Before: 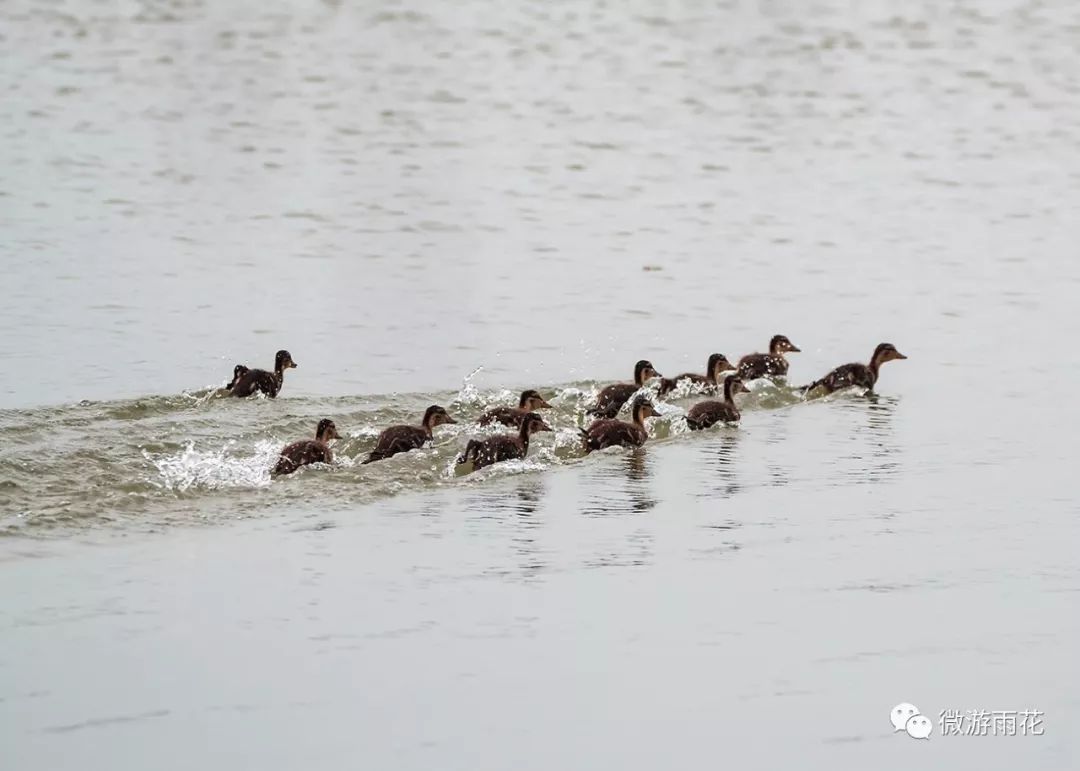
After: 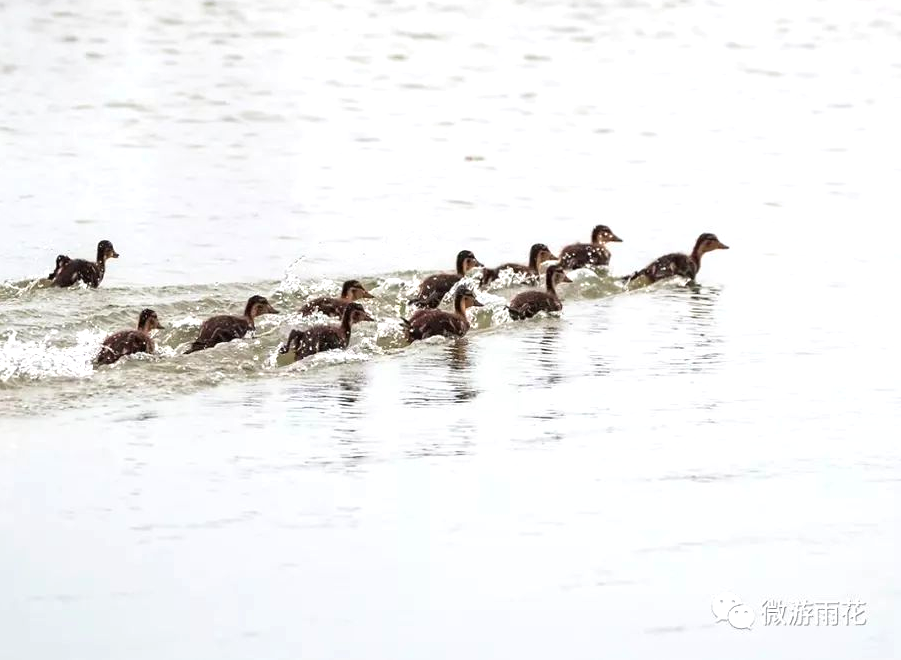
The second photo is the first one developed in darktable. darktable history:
crop: left 16.538%, top 14.331%
exposure: exposure 0.634 EV, compensate exposure bias true, compensate highlight preservation false
